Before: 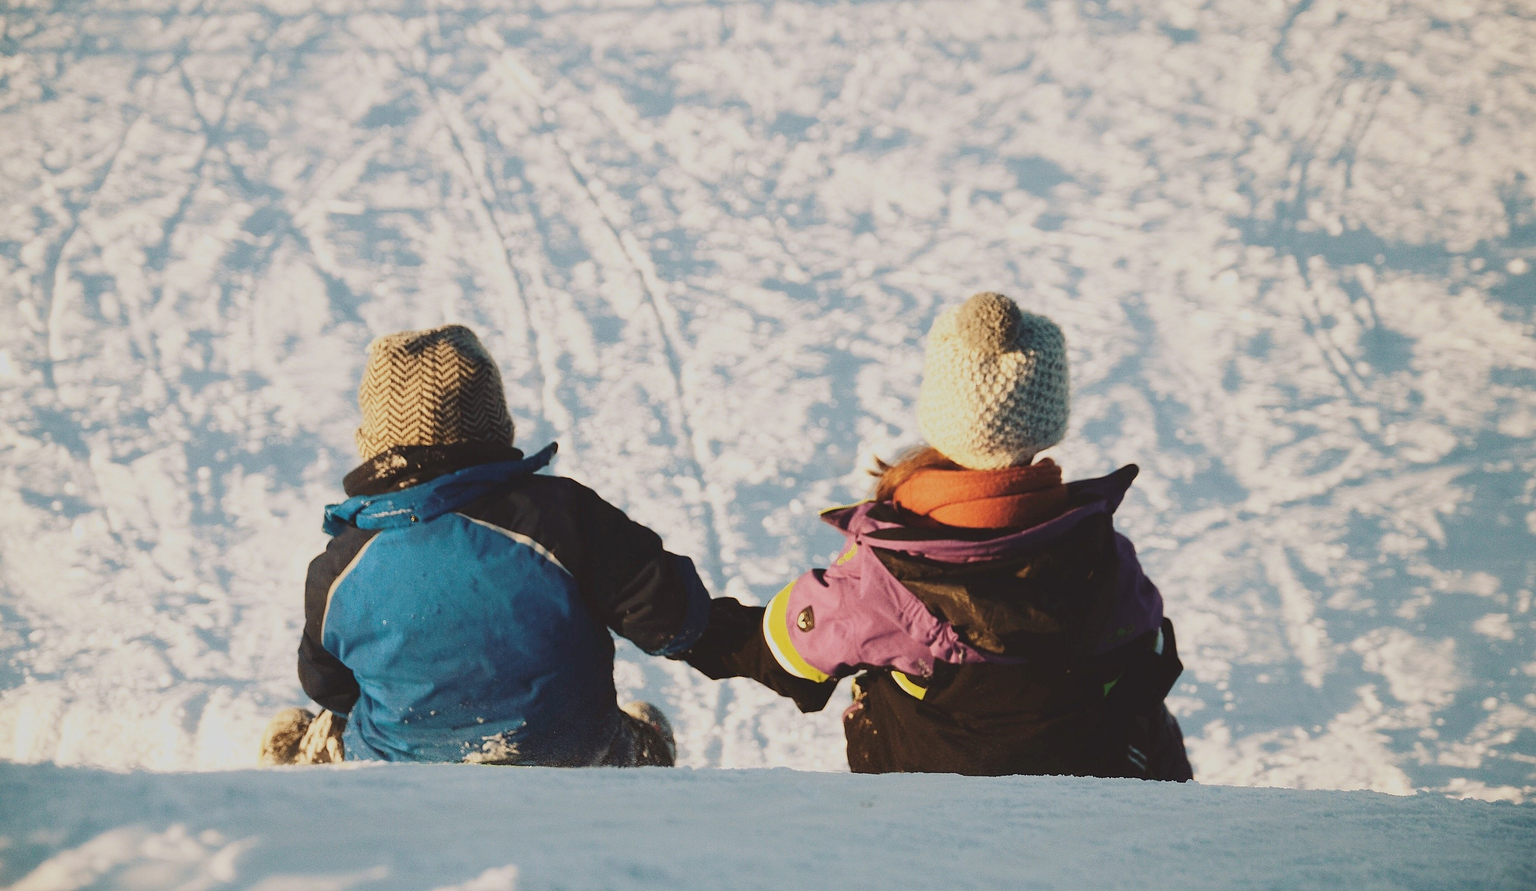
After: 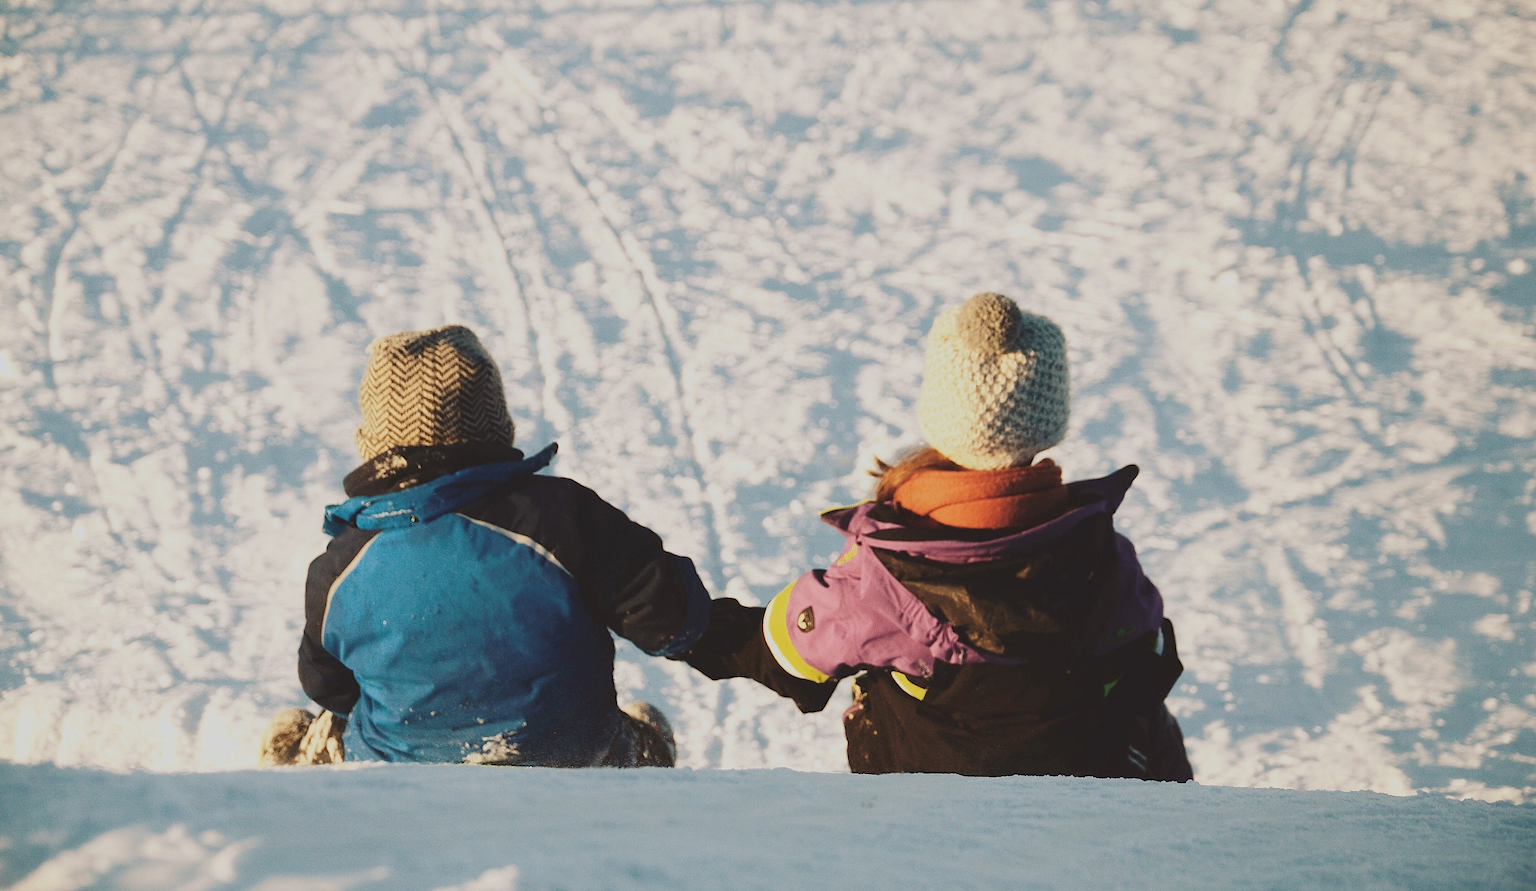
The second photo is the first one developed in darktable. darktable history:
color correction: highlights a* -0.235, highlights b* -0.069
